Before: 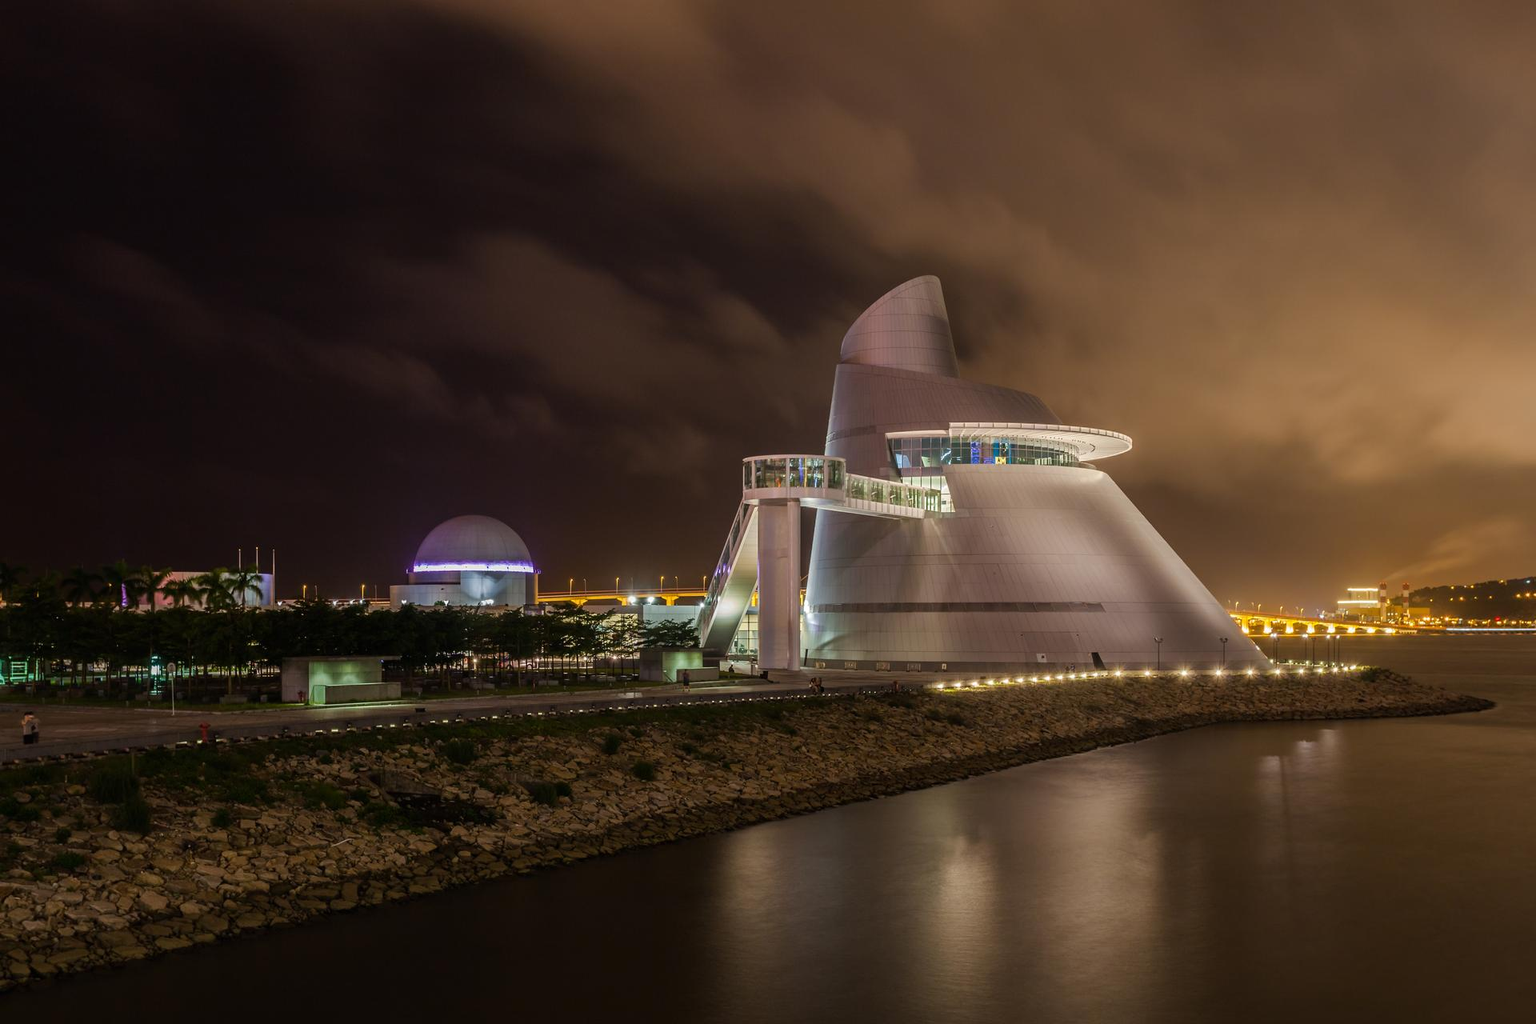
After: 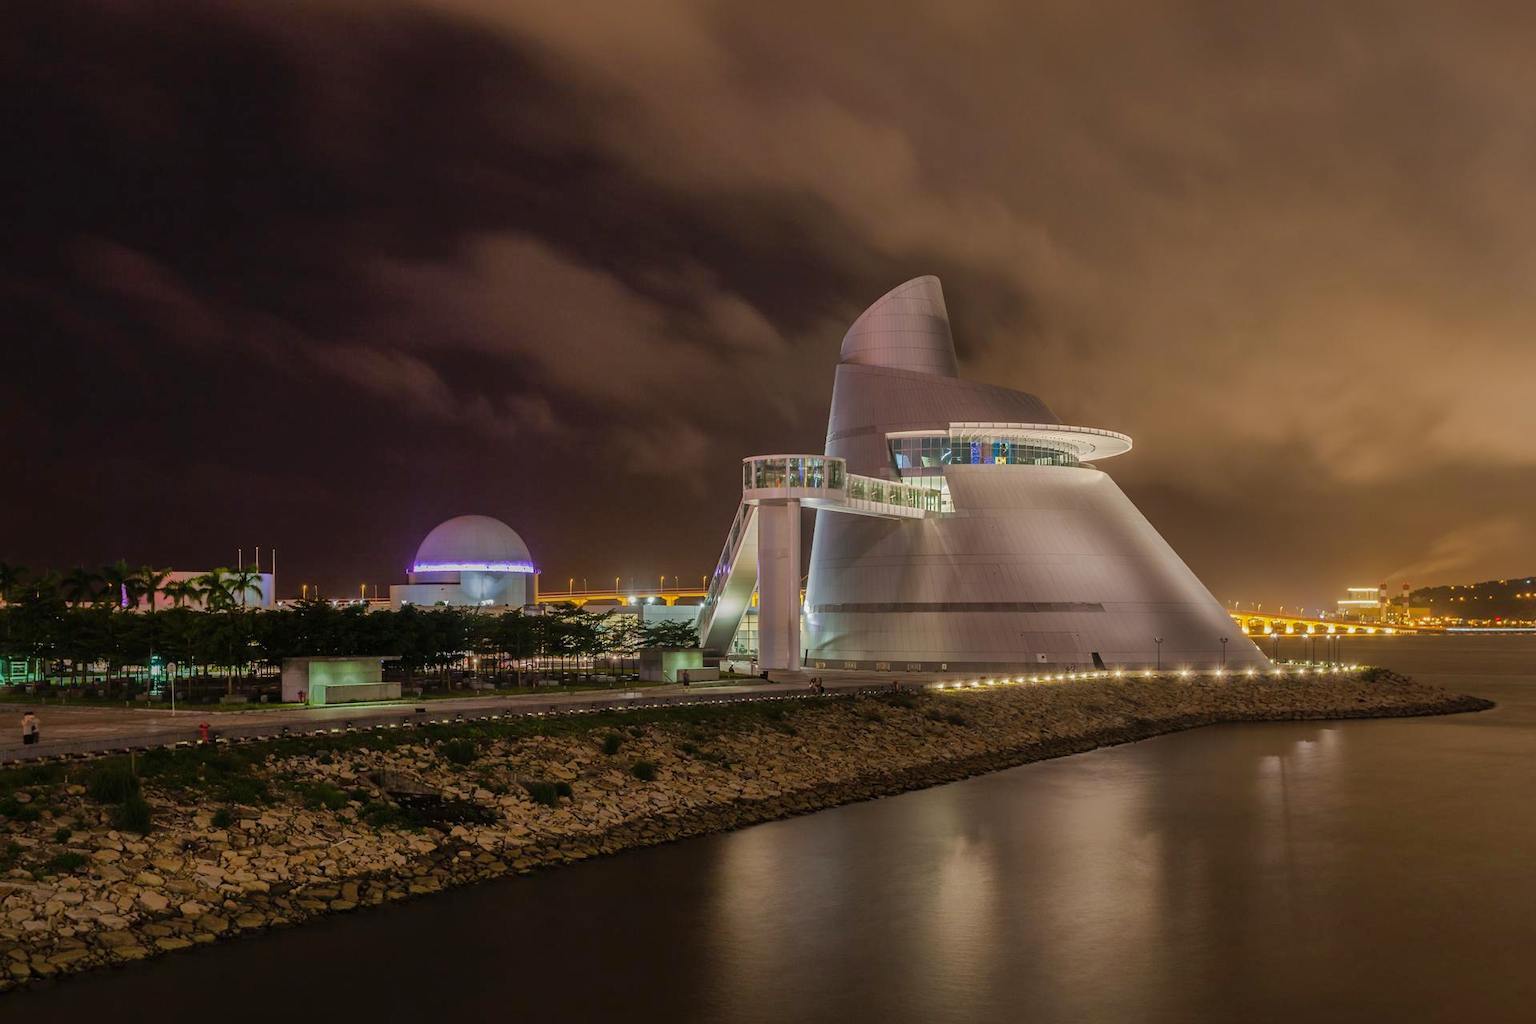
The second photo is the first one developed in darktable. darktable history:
shadows and highlights: on, module defaults
exposure: exposure -0.116 EV, compensate exposure bias true, compensate highlight preservation false
